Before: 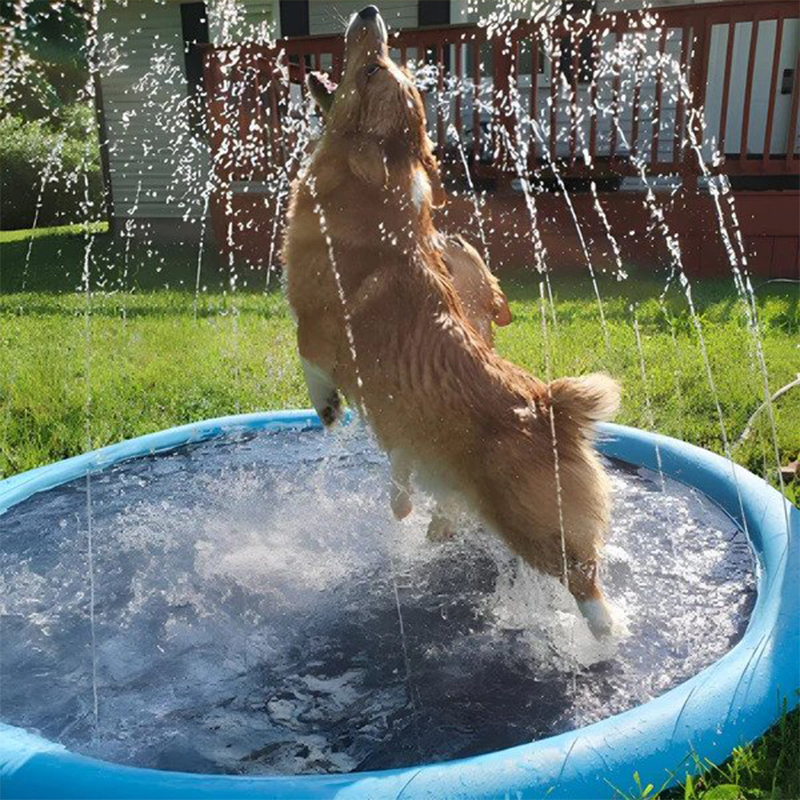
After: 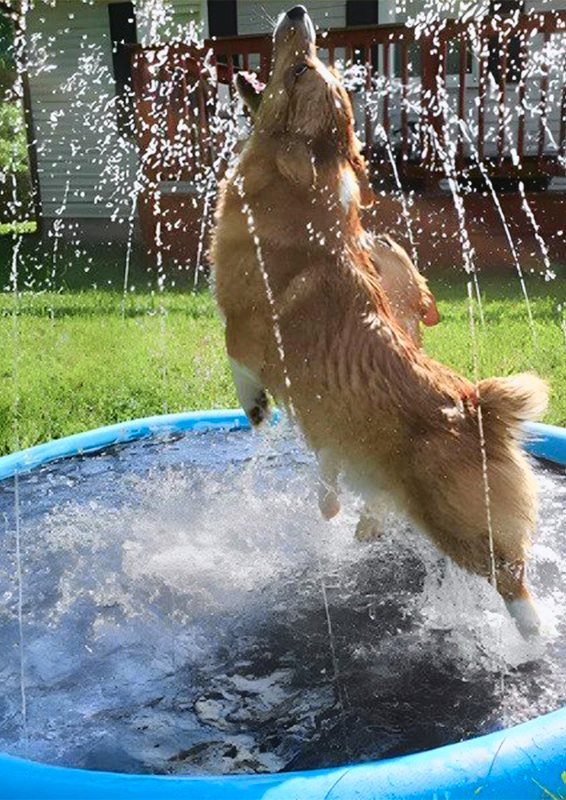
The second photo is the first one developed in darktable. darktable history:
crop and rotate: left 9.061%, right 20.142%
tone curve: curves: ch0 [(0.003, 0.029) (0.037, 0.036) (0.149, 0.117) (0.297, 0.318) (0.422, 0.474) (0.531, 0.6) (0.743, 0.809) (0.889, 0.941) (1, 0.98)]; ch1 [(0, 0) (0.305, 0.325) (0.453, 0.437) (0.482, 0.479) (0.501, 0.5) (0.506, 0.503) (0.564, 0.578) (0.587, 0.625) (0.666, 0.727) (1, 1)]; ch2 [(0, 0) (0.323, 0.277) (0.408, 0.399) (0.45, 0.48) (0.499, 0.502) (0.512, 0.523) (0.57, 0.595) (0.653, 0.671) (0.768, 0.744) (1, 1)], color space Lab, independent channels, preserve colors none
white balance: red 0.984, blue 1.059
exposure: exposure 0 EV, compensate highlight preservation false
